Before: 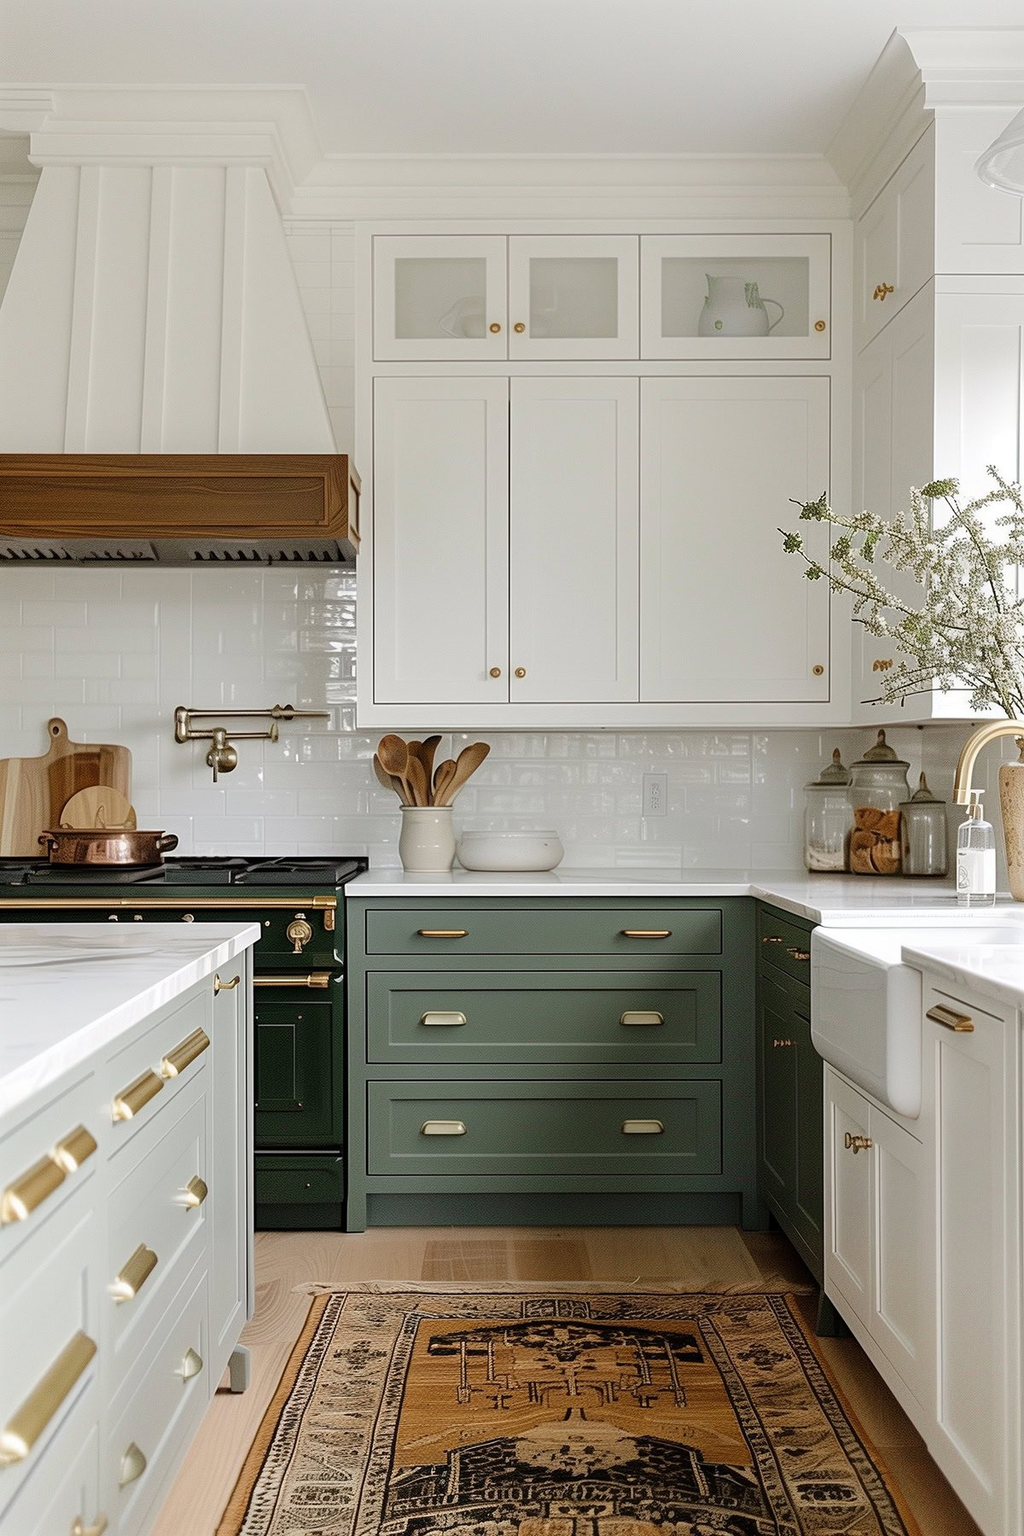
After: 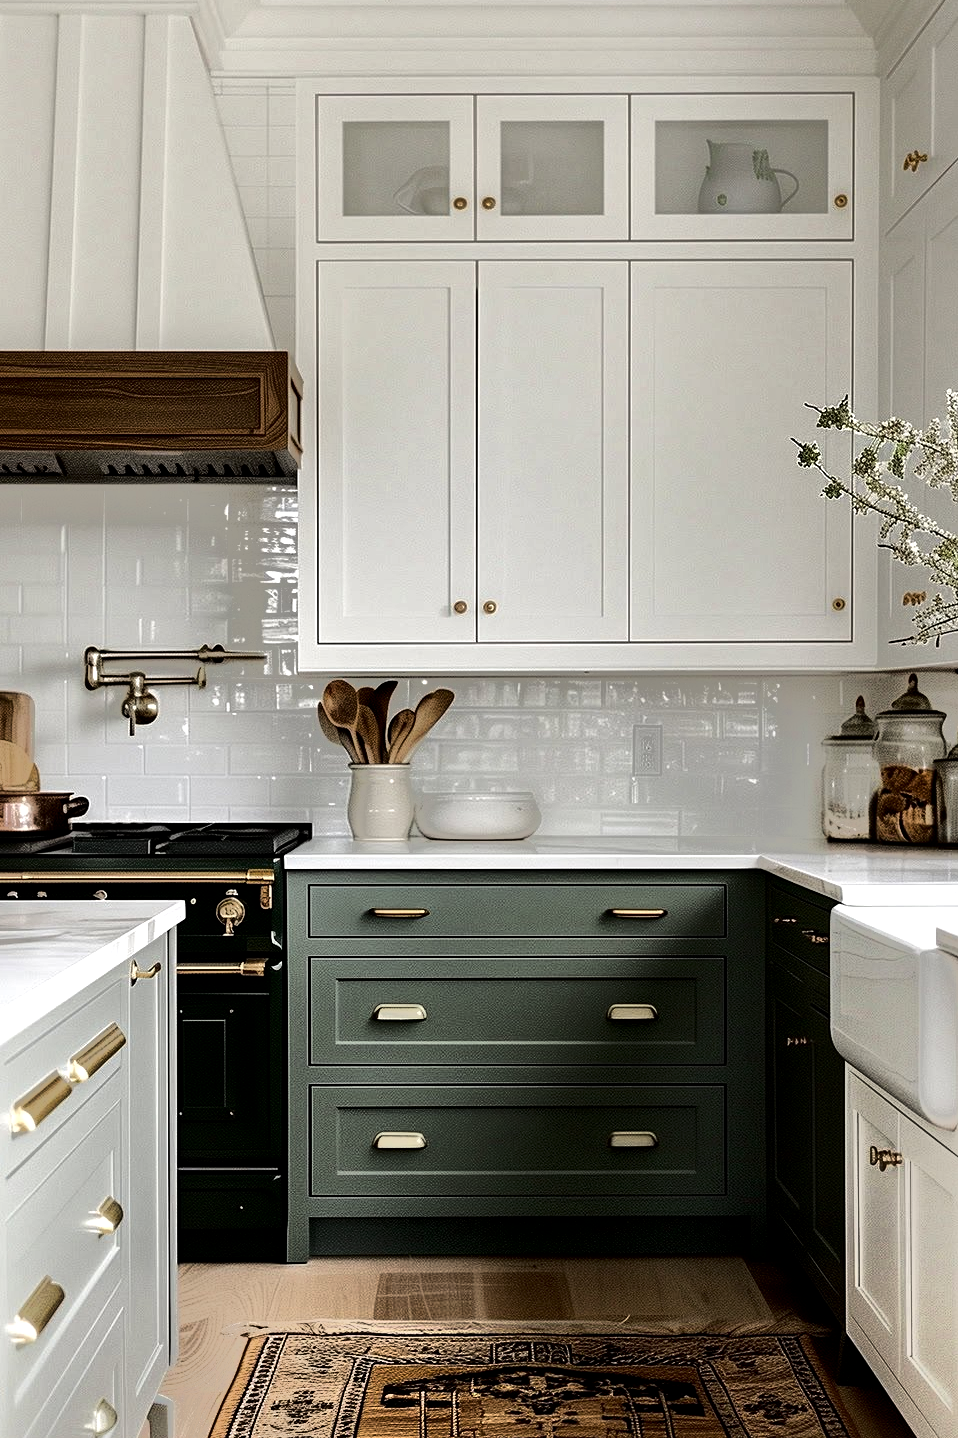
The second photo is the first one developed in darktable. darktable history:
crop and rotate: left 10.071%, top 10.071%, right 10.02%, bottom 10.02%
levels: levels [0.101, 0.578, 0.953]
exposure: exposure 0.648 EV, compensate highlight preservation false
tone equalizer: -7 EV -0.63 EV, -6 EV 1 EV, -5 EV -0.45 EV, -4 EV 0.43 EV, -3 EV 0.41 EV, -2 EV 0.15 EV, -1 EV -0.15 EV, +0 EV -0.39 EV, smoothing diameter 25%, edges refinement/feathering 10, preserve details guided filter
local contrast: mode bilateral grid, contrast 20, coarseness 50, detail 148%, midtone range 0.2
fill light: exposure -2 EV, width 8.6
